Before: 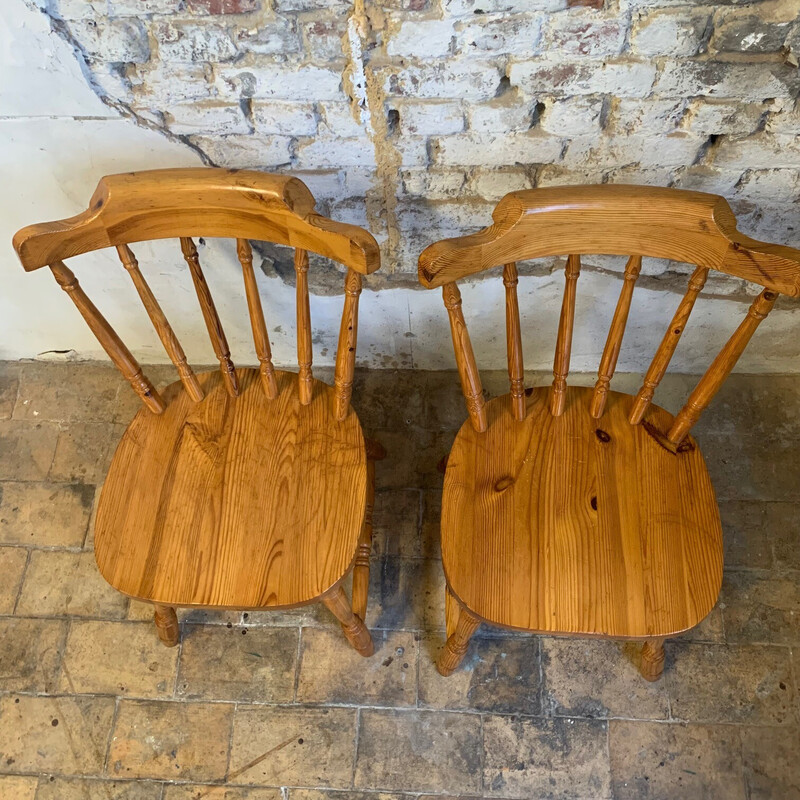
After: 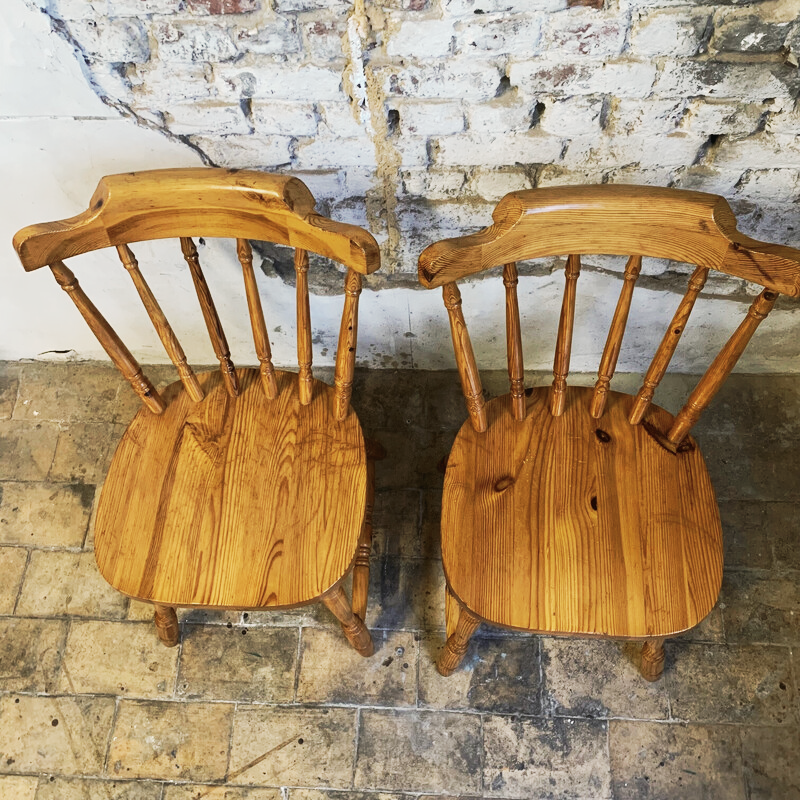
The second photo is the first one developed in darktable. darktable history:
tone curve: curves: ch0 [(0, 0) (0.003, 0.023) (0.011, 0.024) (0.025, 0.026) (0.044, 0.035) (0.069, 0.05) (0.1, 0.071) (0.136, 0.098) (0.177, 0.135) (0.224, 0.172) (0.277, 0.227) (0.335, 0.296) (0.399, 0.372) (0.468, 0.462) (0.543, 0.58) (0.623, 0.697) (0.709, 0.789) (0.801, 0.86) (0.898, 0.918) (1, 1)], preserve colors none
color look up table: target L [94.13, 96, 94.63, 83.34, 77.26, 72.37, 67.51, 56.48, 44.62, 42.75, 37.91, 18.31, 200.28, 89.54, 84.1, 73.65, 67.54, 59.36, 60.47, 52.85, 49.57, 48.7, 44.48, 41.57, 31.05, 16.93, 1.614, 68.53, 69.95, 64.81, 63.05, 56.73, 52.4, 43.08, 32.73, 43.03, 32.82, 26.45, 23.73, 18.16, 17.16, 3.256, 93.48, 86.58, 64.77, 61.9, 61.26, 50.73, 52.53], target a [-17.77, -6.124, -18.66, -43.17, -24.57, -42.23, -10.03, -2.264, -32.79, -7.538, -23.64, -10.38, 0, 2.317, -0.752, 24.96, 9.178, 45.46, 31.39, 56.34, 9.761, 23.87, 44.14, 48.23, 4.347, 26.4, -4.246, 50.92, 17.01, 25.2, 4.492, 69.08, 16.53, 26.21, 45.1, 52.01, 26.9, 47.01, 39.66, 7.893, 30.38, 27.18, -9.57, -35.69, -22.52, -17.62, -29.27, -3.53, -8.78], target b [64.28, 4.655, 25.63, 8.942, 18.73, 43.51, 44.39, 5.978, 27.71, 28.58, 7.622, 4.731, 0, 13.67, 48.04, 16.38, 25.99, 5.411, 50.25, 30.78, 37.28, 17.16, 20.95, 48.94, 3.242, 25.5, 2.455, -29.52, -27.32, -1.879, -13.14, -33.88, -48.07, -19.79, -75.65, -8.779, -55.72, -49.23, -31.82, -27.64, -7.57, -34.26, -4.834, -9.535, -32.25, -21.15, -4.358, -33.89, -11.86], num patches 49
